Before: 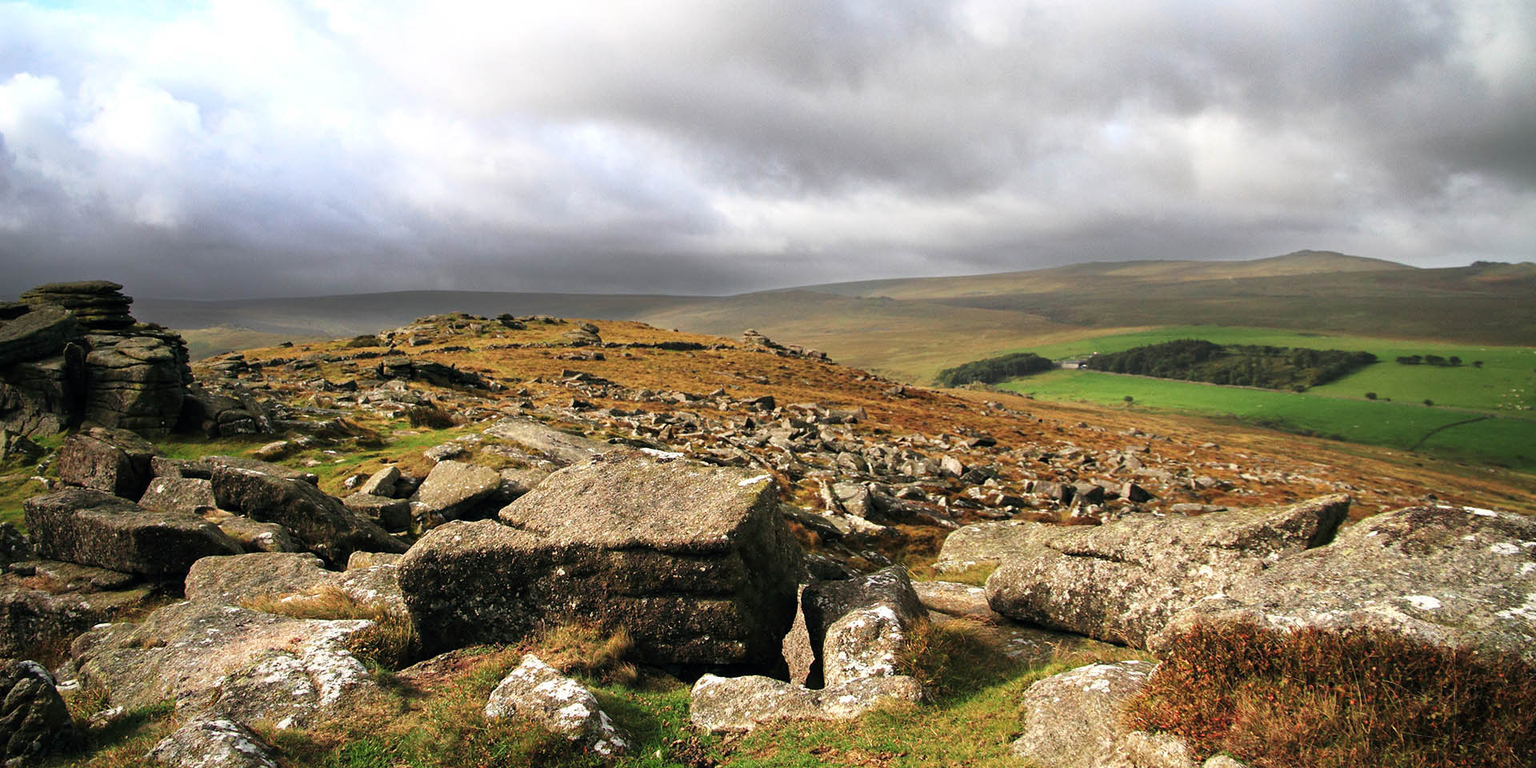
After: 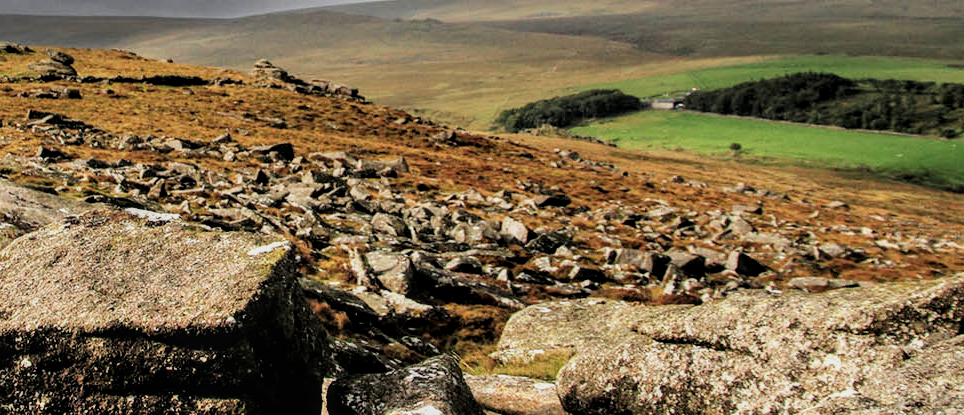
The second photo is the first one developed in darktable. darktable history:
crop: left 35.173%, top 36.735%, right 14.584%, bottom 19.982%
local contrast: on, module defaults
filmic rgb: black relative exposure -5.09 EV, white relative exposure 3.53 EV, threshold 5.94 EV, hardness 3.17, contrast 1.196, highlights saturation mix -49.52%, enable highlight reconstruction true
shadows and highlights: soften with gaussian
